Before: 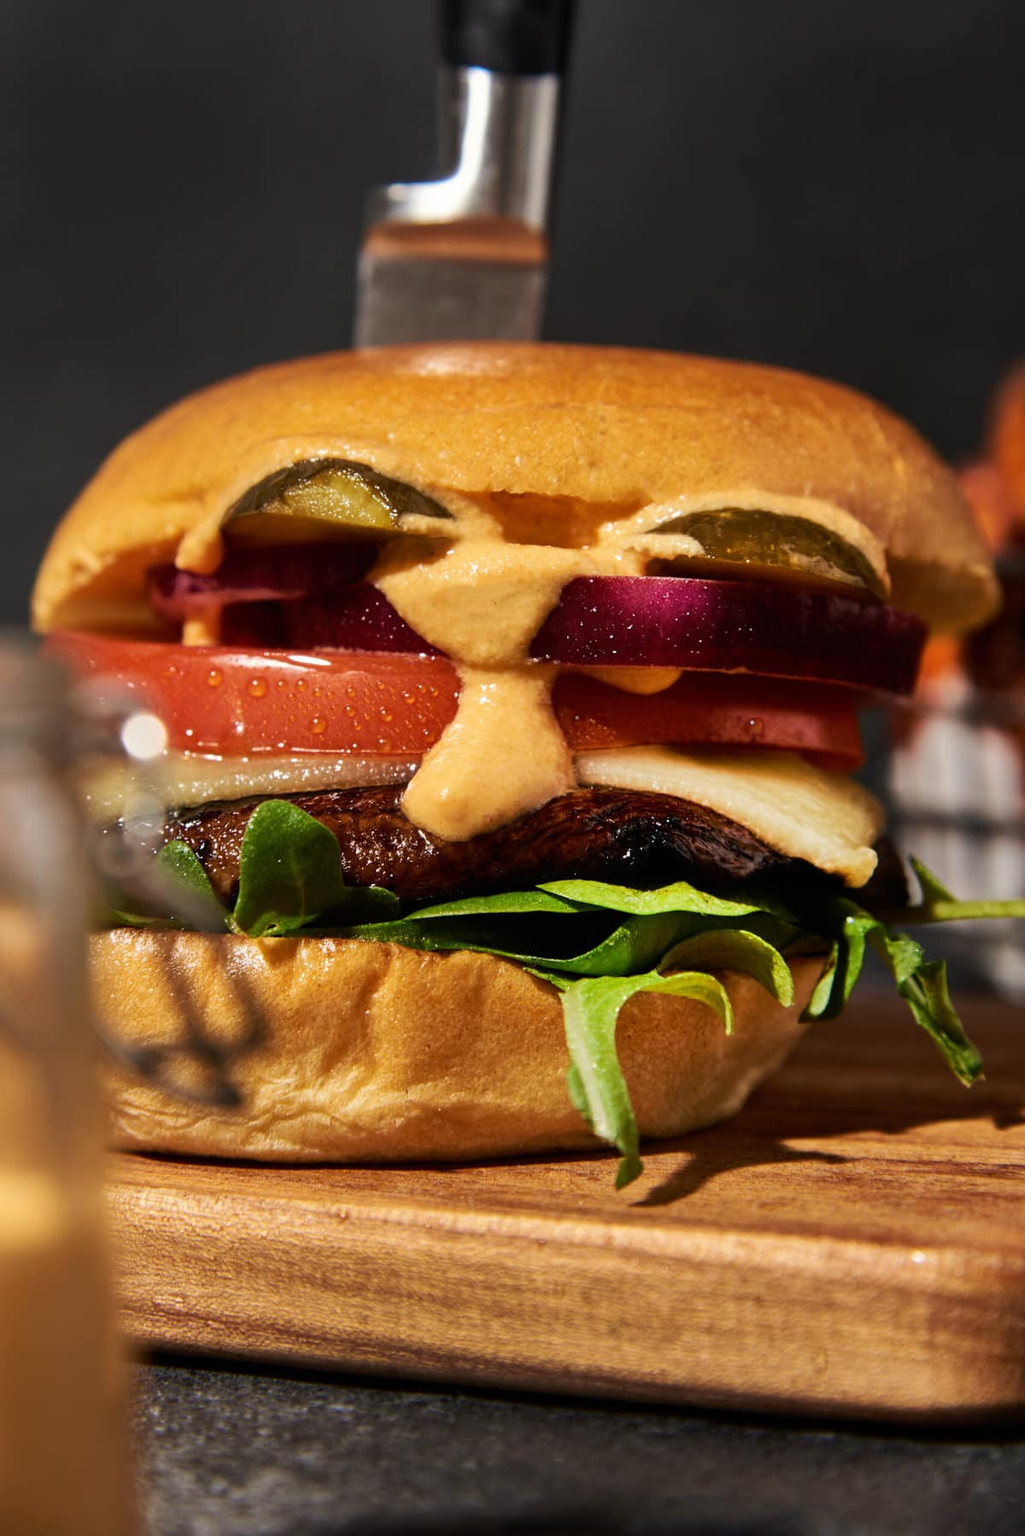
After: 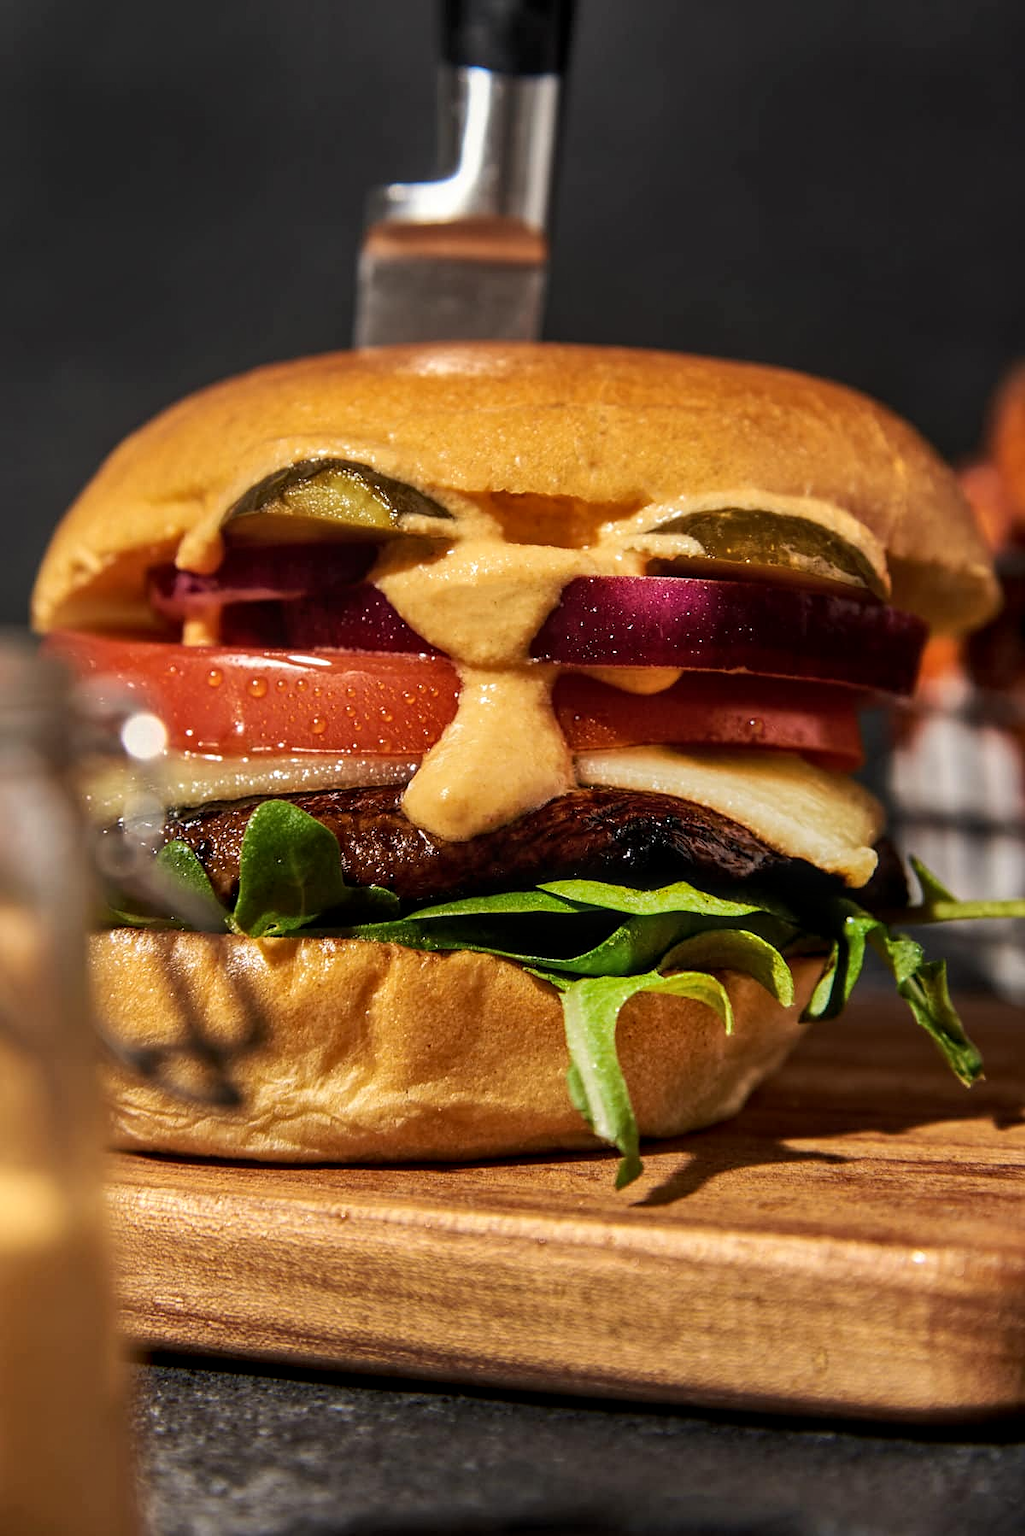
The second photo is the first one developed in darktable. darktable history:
sharpen: radius 1
local contrast: on, module defaults
